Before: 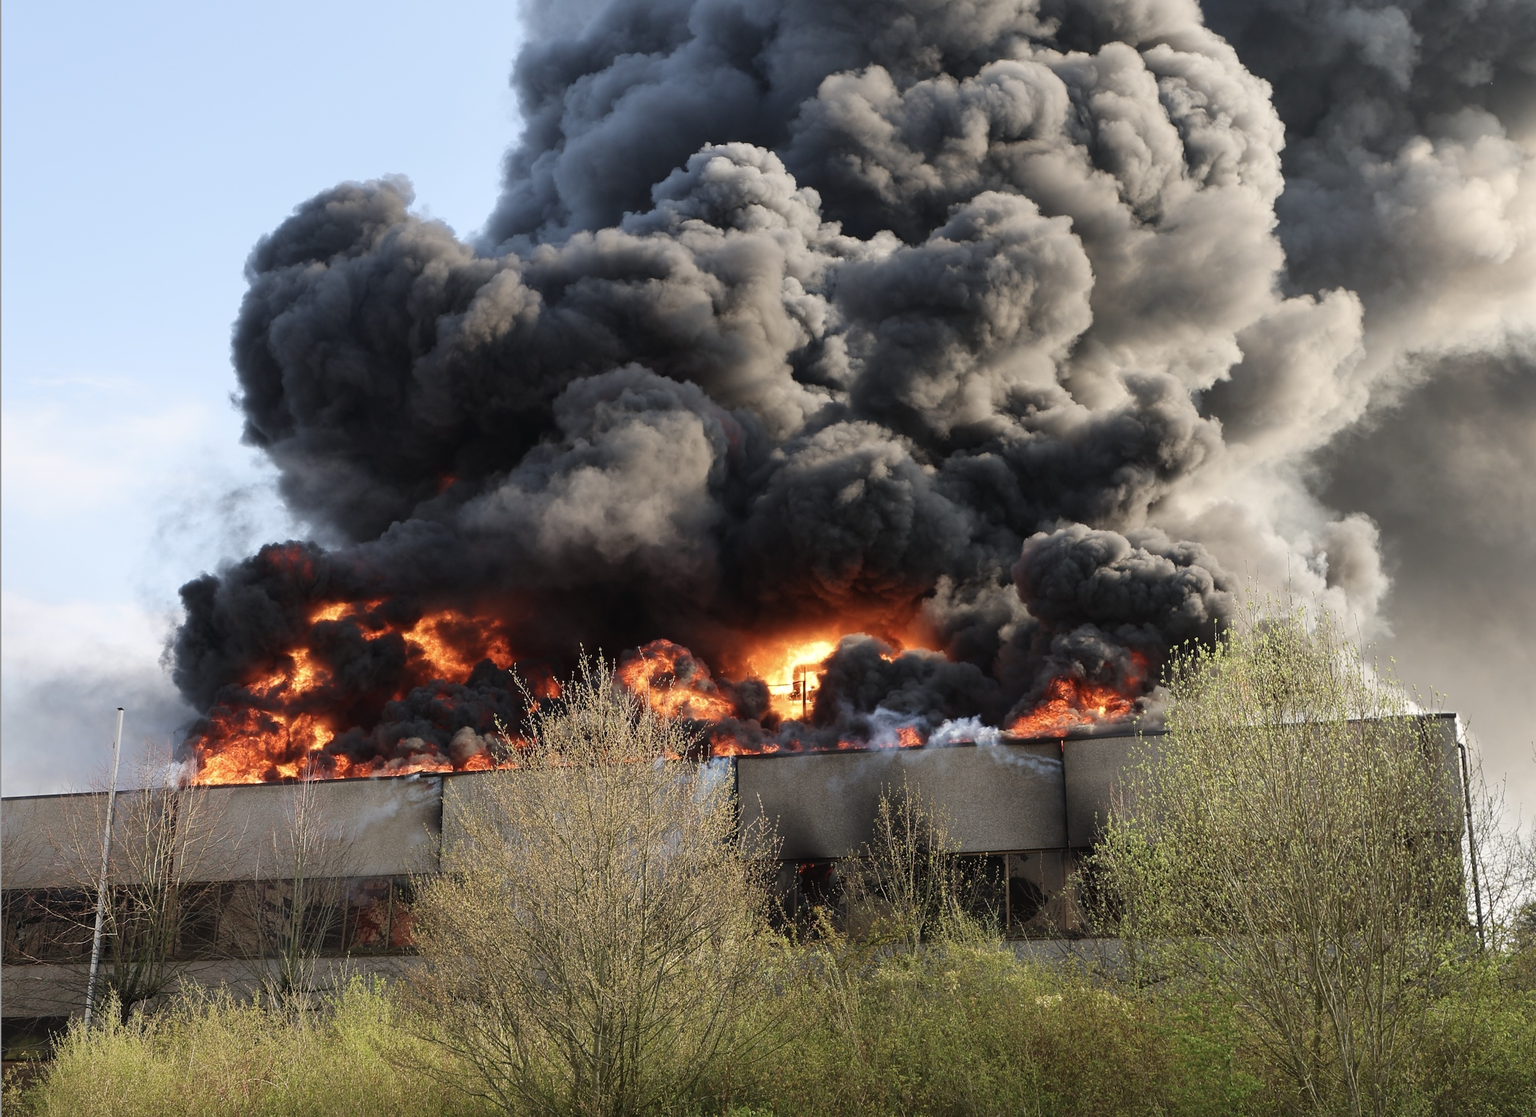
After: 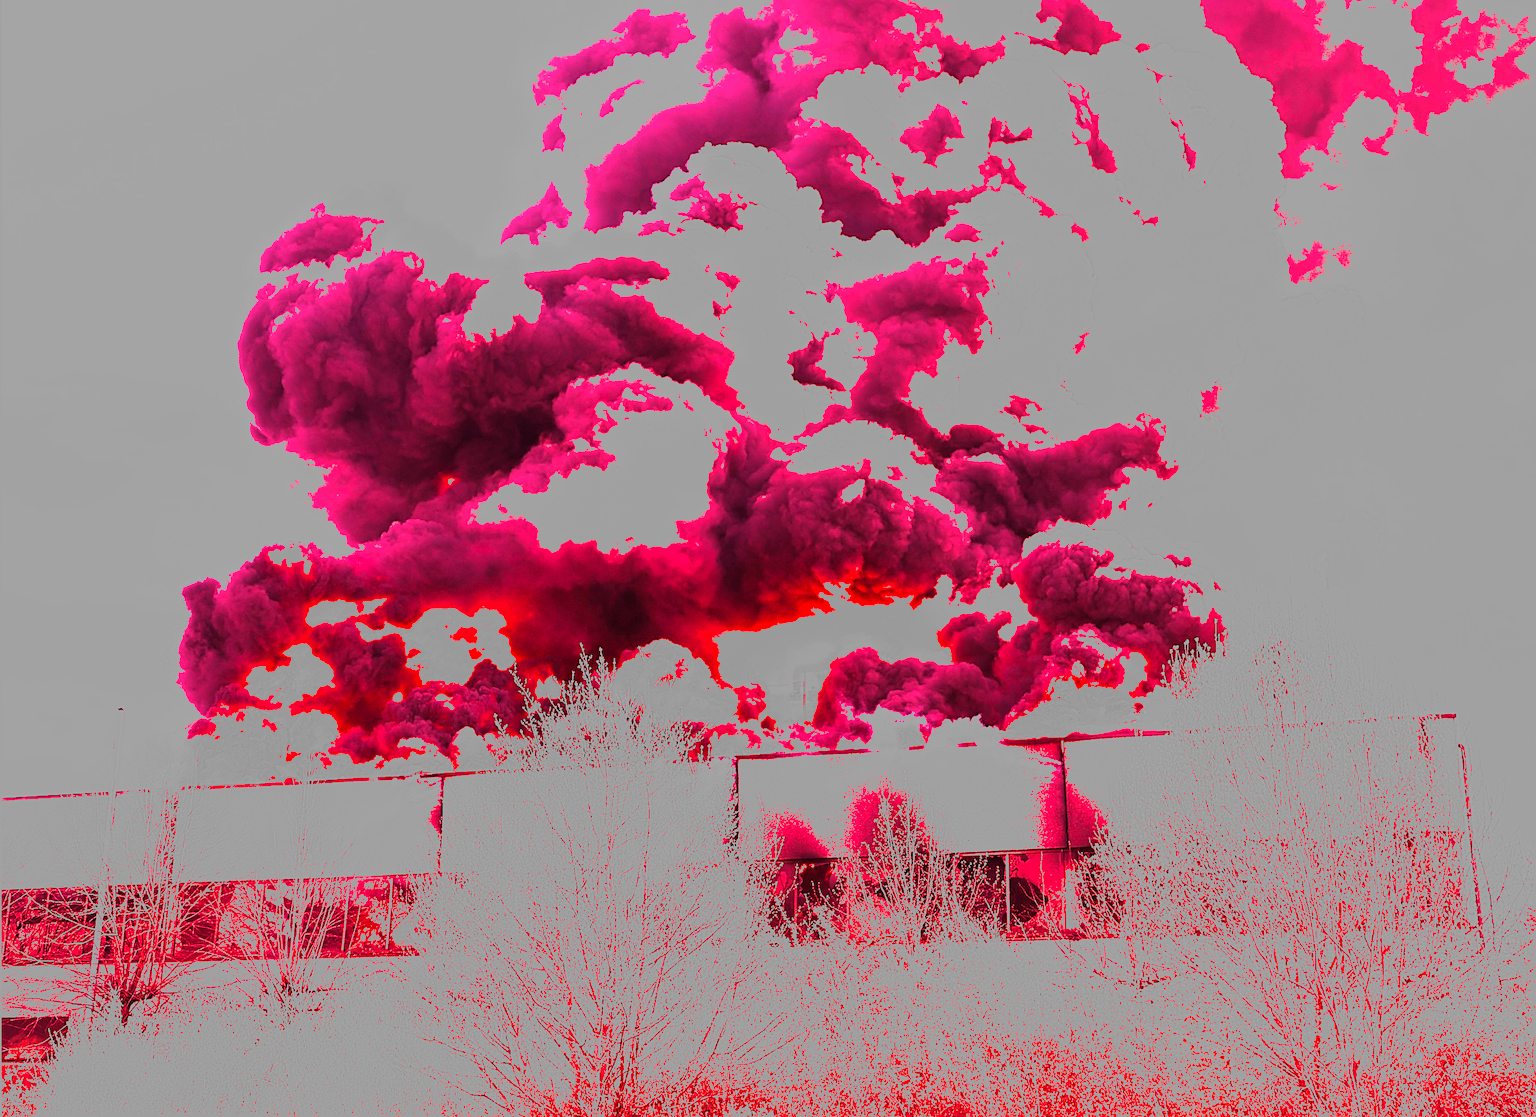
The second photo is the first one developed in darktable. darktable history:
filmic rgb: middle gray luminance 18.42%, black relative exposure -11.45 EV, white relative exposure 2.55 EV, threshold 6 EV, target black luminance 0%, hardness 8.41, latitude 99%, contrast 1.084, shadows ↔ highlights balance 0.505%, add noise in highlights 0, preserve chrominance max RGB, color science v3 (2019), use custom middle-gray values true, iterations of high-quality reconstruction 0, contrast in highlights soft, enable highlight reconstruction true
white balance: red 4.26, blue 1.802
sharpen: on, module defaults
